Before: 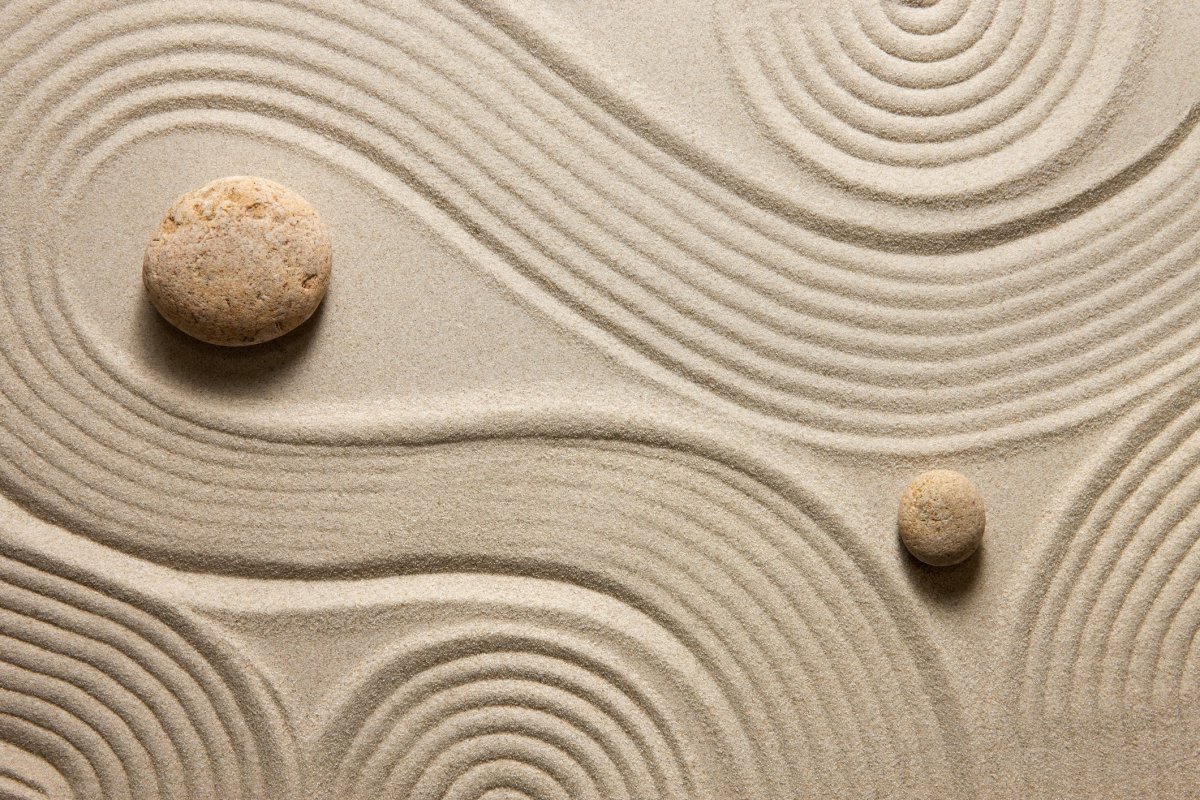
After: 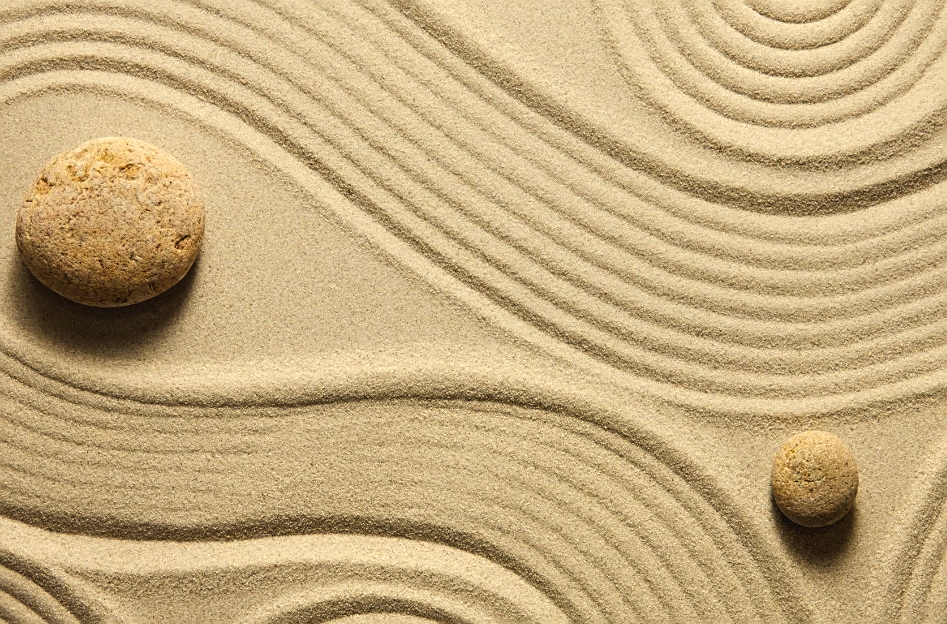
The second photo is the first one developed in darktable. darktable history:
crop and rotate: left 10.639%, top 5.12%, right 10.377%, bottom 16.84%
sharpen: on, module defaults
tone curve: curves: ch0 [(0, 0.032) (0.181, 0.156) (0.751, 0.762) (1, 1)], preserve colors none
color correction: highlights a* 1.31, highlights b* 17.86
